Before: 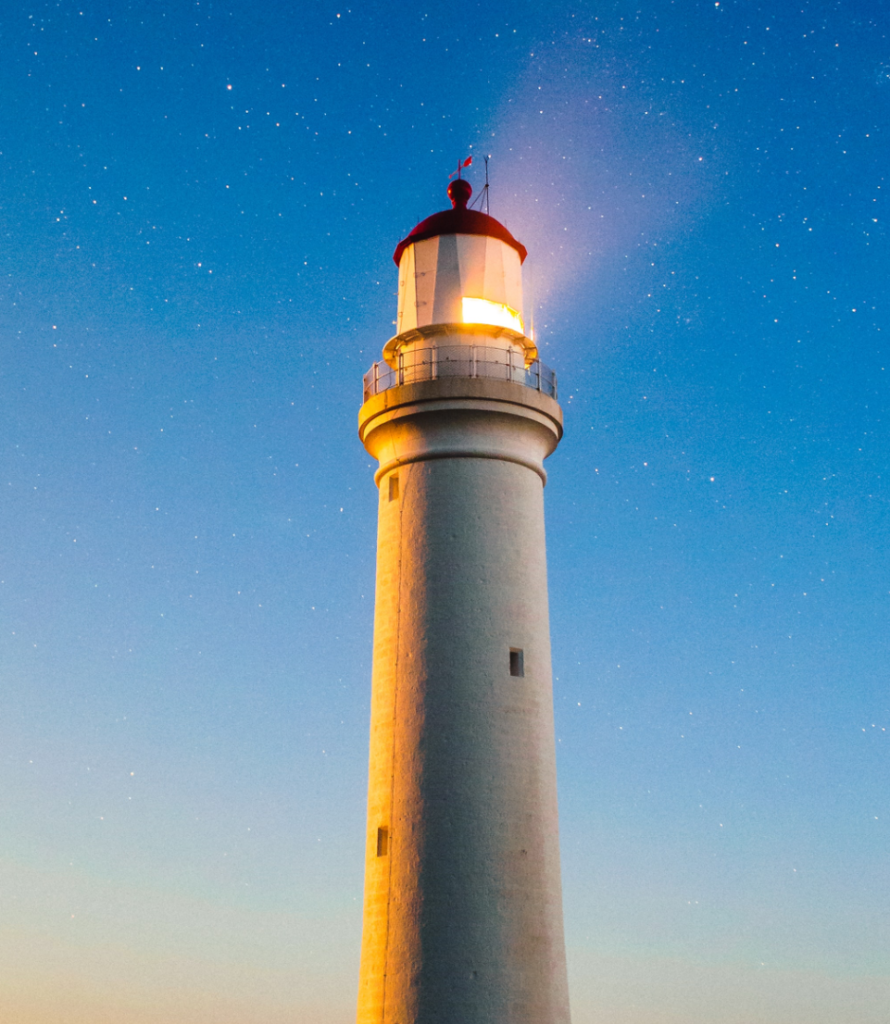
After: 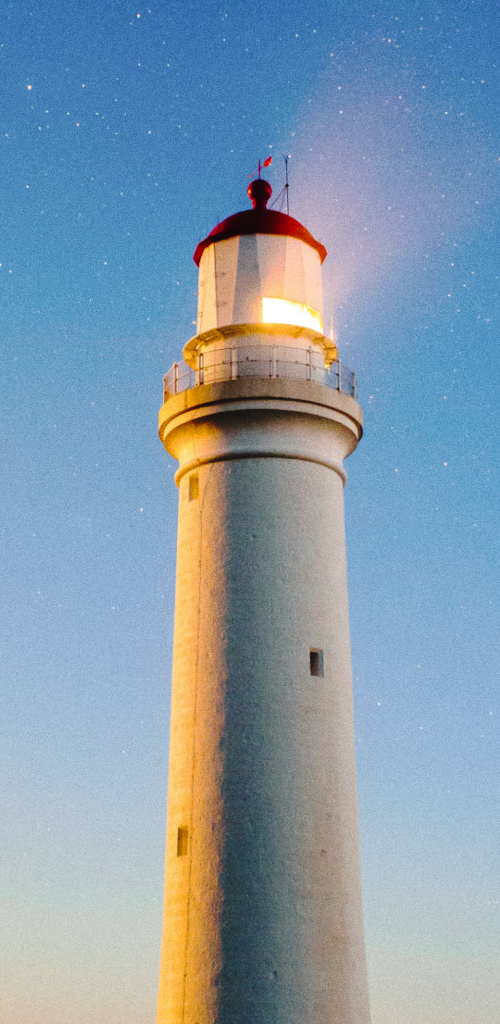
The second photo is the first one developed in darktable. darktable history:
tone curve: curves: ch0 [(0, 0) (0.003, 0.021) (0.011, 0.021) (0.025, 0.021) (0.044, 0.033) (0.069, 0.053) (0.1, 0.08) (0.136, 0.114) (0.177, 0.171) (0.224, 0.246) (0.277, 0.332) (0.335, 0.424) (0.399, 0.496) (0.468, 0.561) (0.543, 0.627) (0.623, 0.685) (0.709, 0.741) (0.801, 0.813) (0.898, 0.902) (1, 1)], preserve colors none
crop and rotate: left 22.516%, right 21.234%
grain: coarseness 22.88 ISO
